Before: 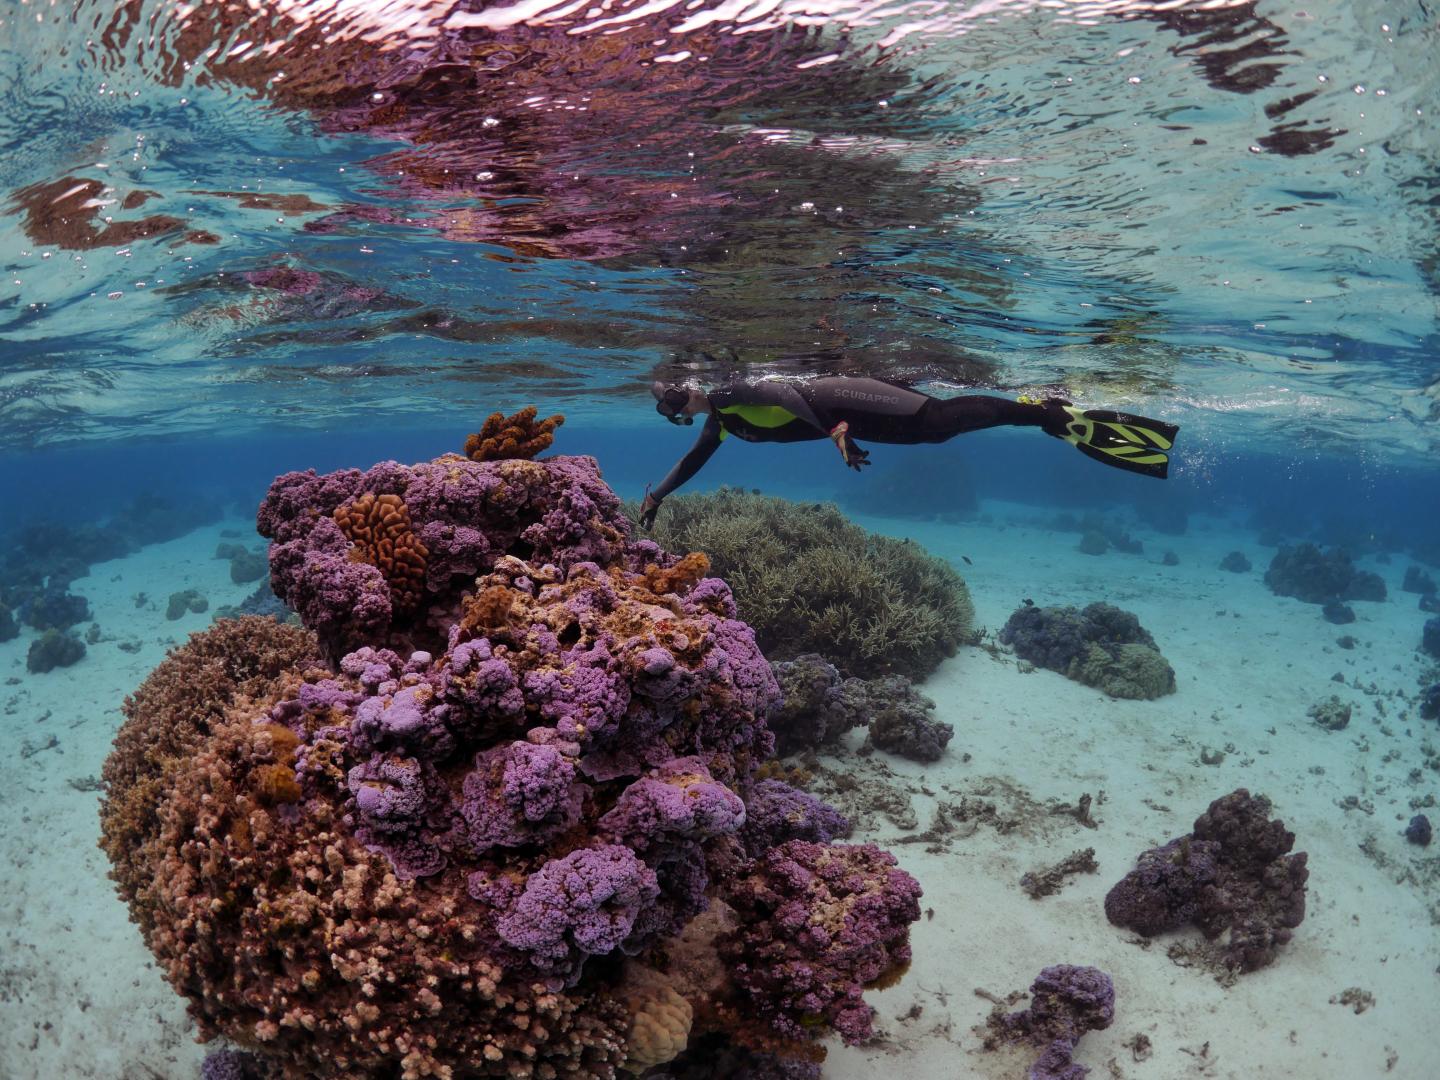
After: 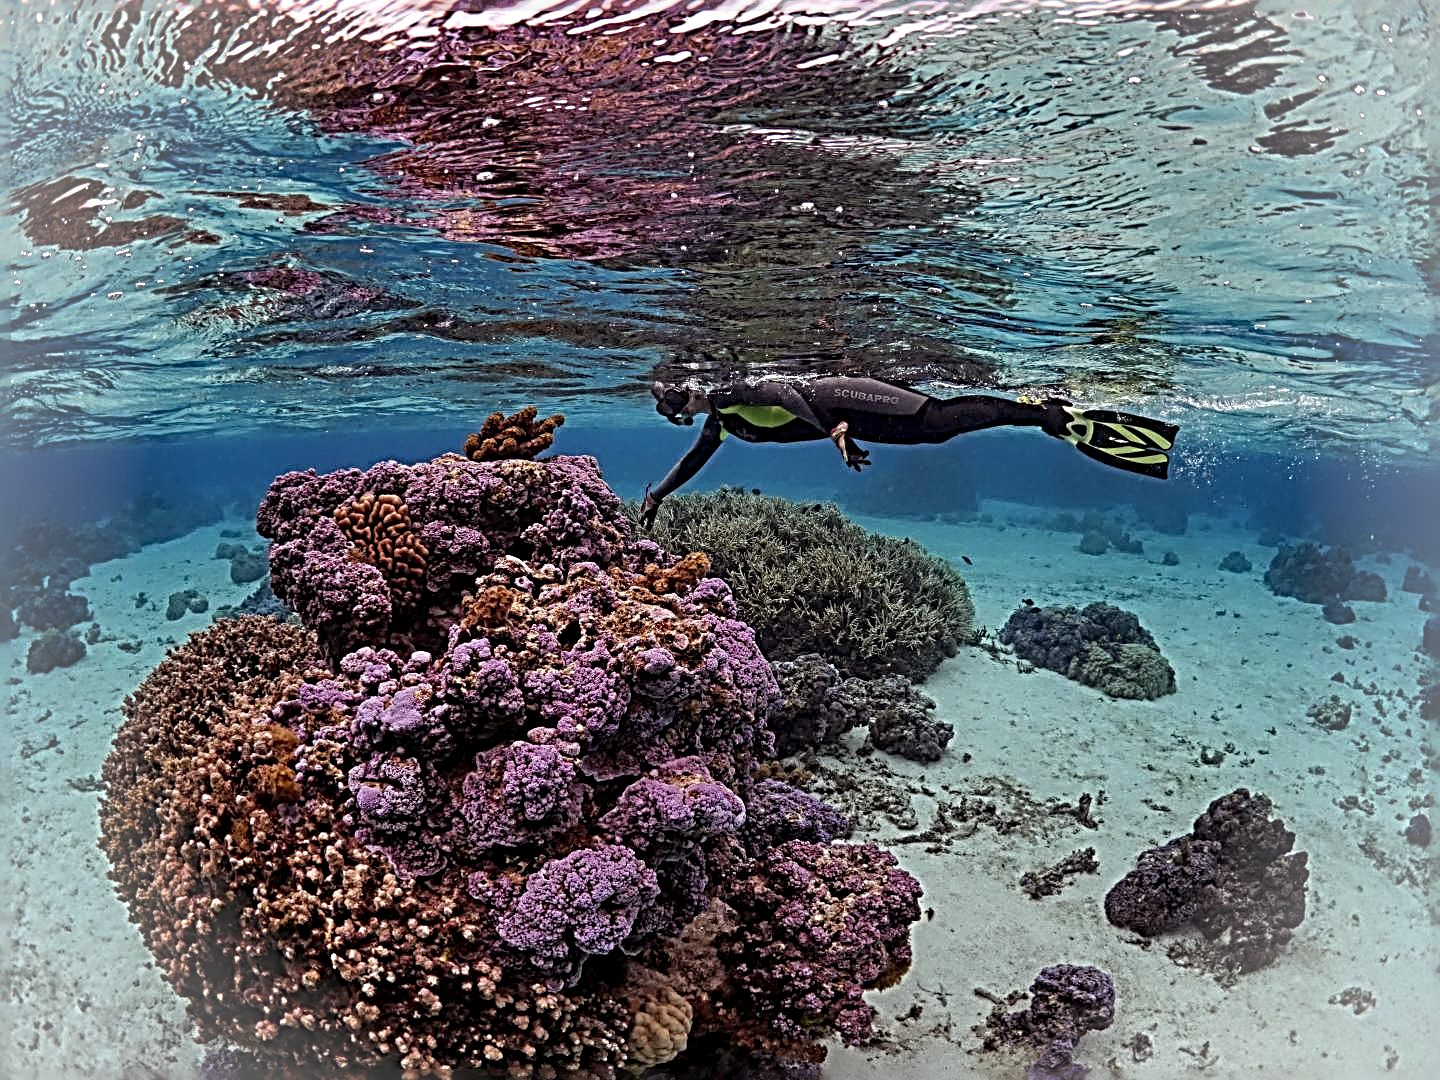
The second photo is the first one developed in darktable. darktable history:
local contrast: detail 130%
sharpen: radius 4.015, amount 1.996
vignetting: fall-off radius 60.88%, brightness 0.318, saturation -0.002
